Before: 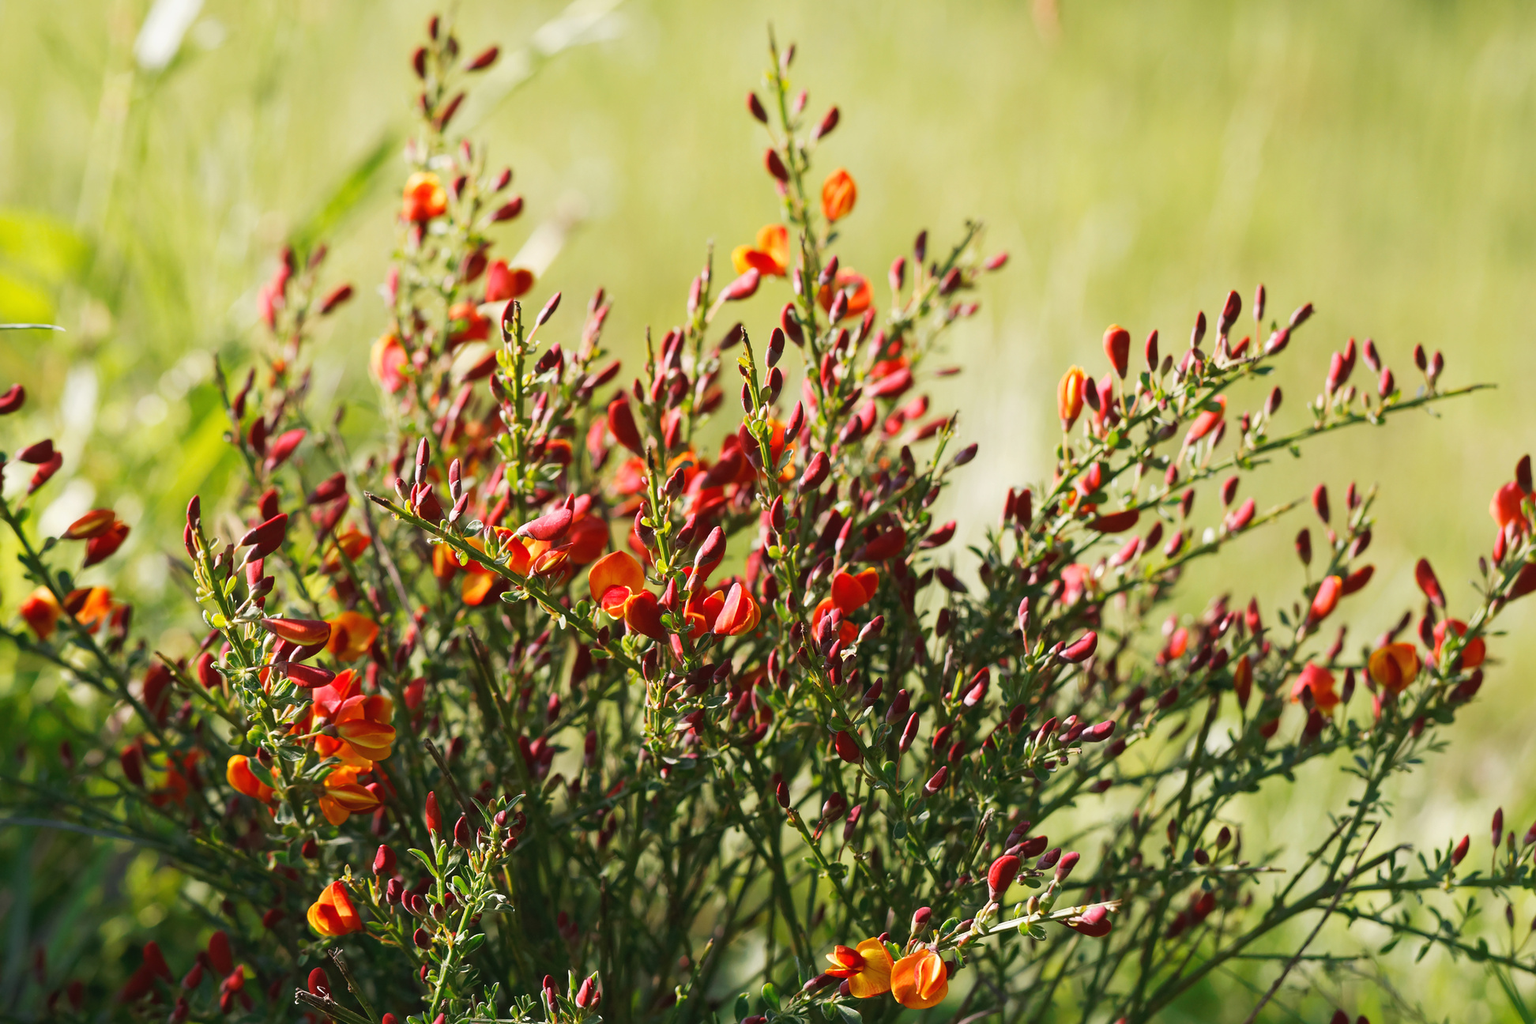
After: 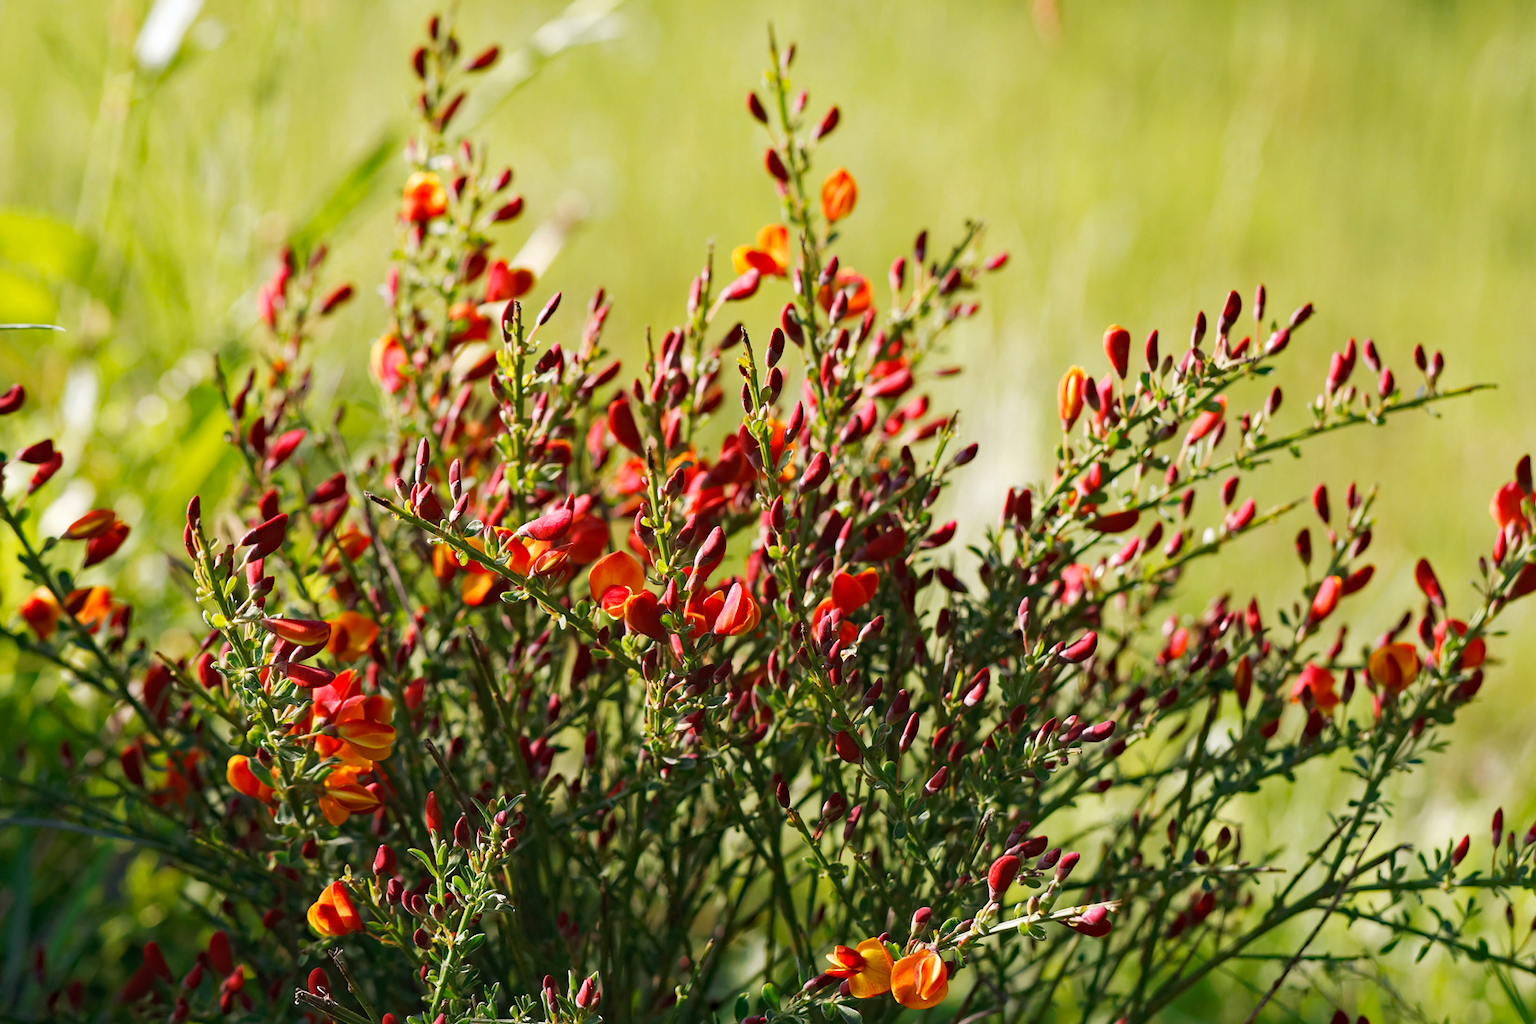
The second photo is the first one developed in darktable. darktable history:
haze removal: strength 0.426, compatibility mode true, adaptive false
